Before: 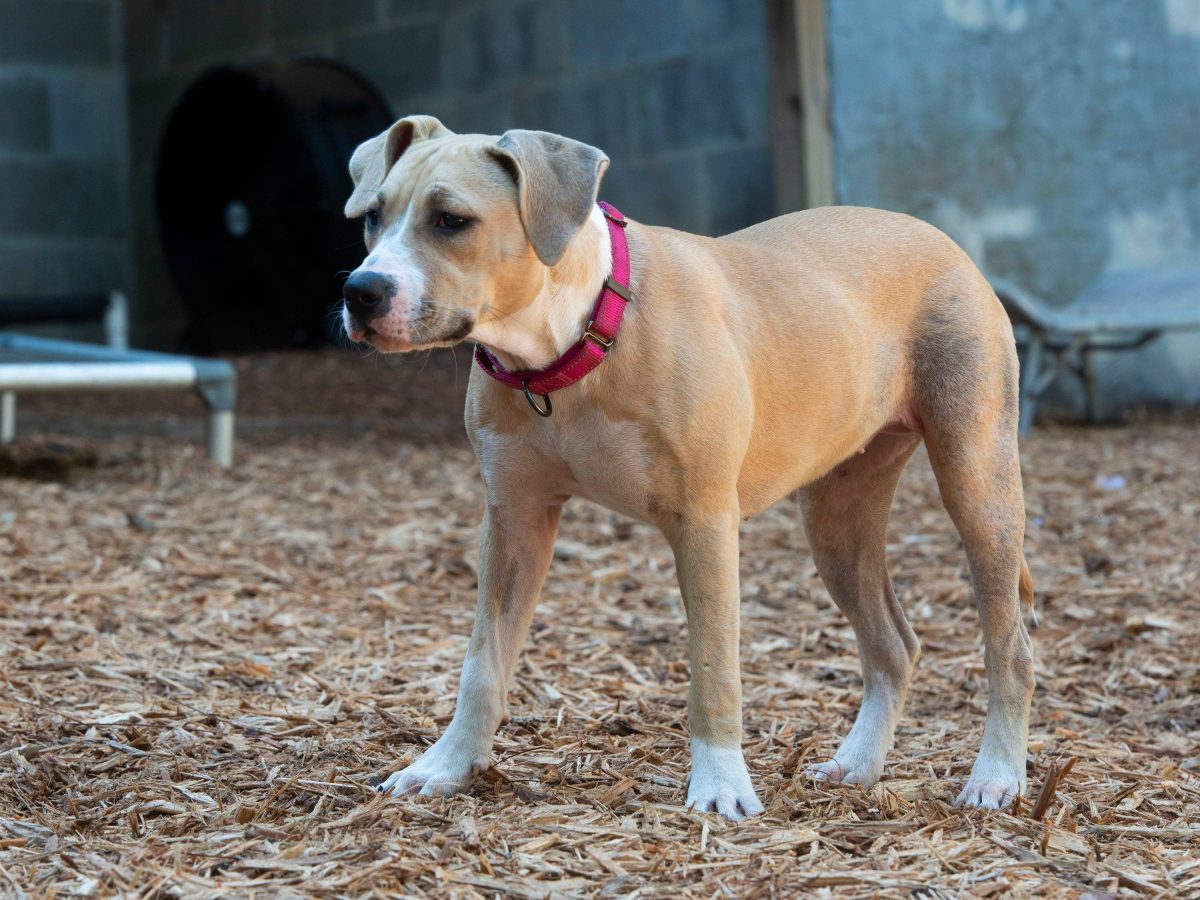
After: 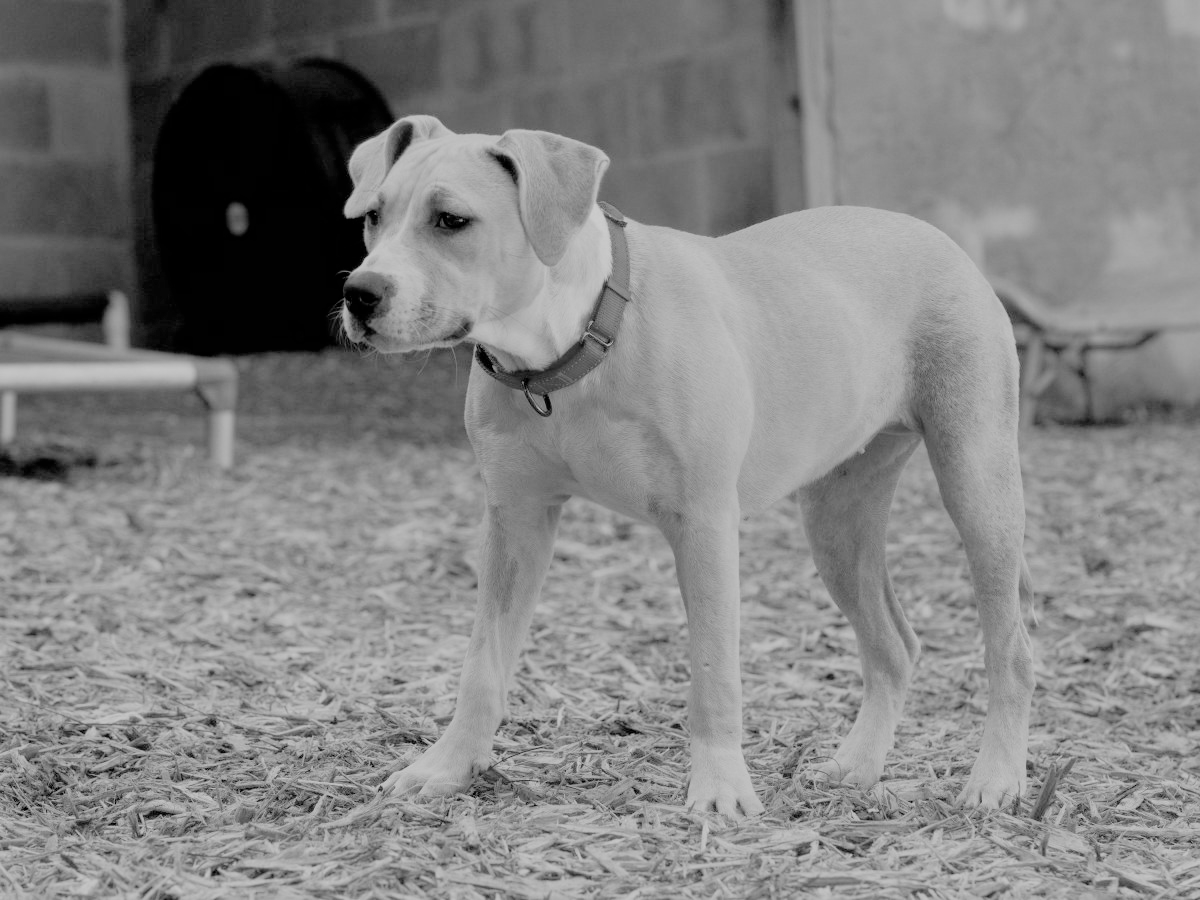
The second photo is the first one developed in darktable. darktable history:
exposure: black level correction 0, exposure 1.1 EV, compensate highlight preservation false
filmic rgb: black relative exposure -4.42 EV, white relative exposure 6.58 EV, hardness 1.85, contrast 0.5
monochrome: on, module defaults
